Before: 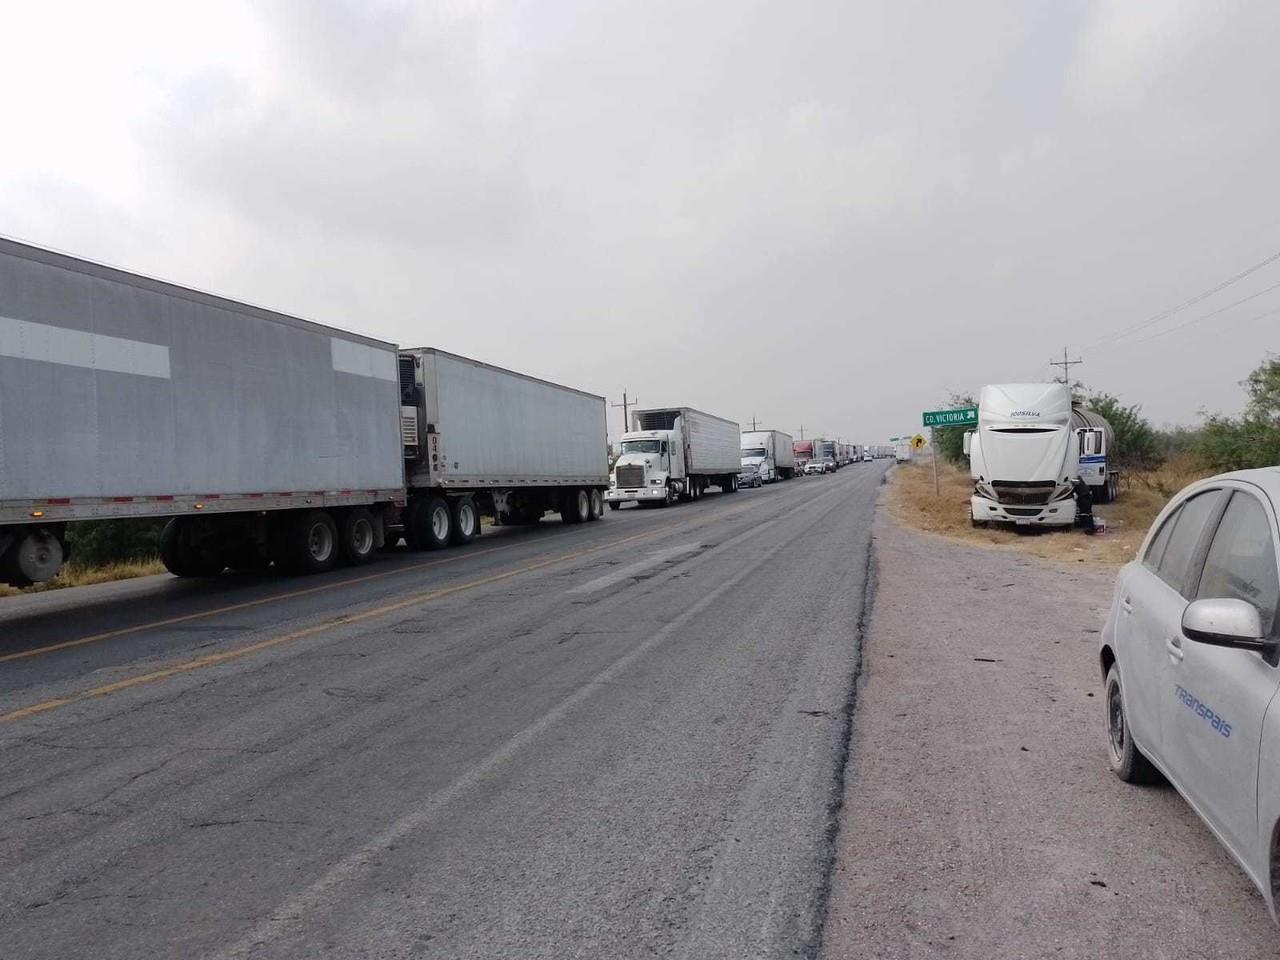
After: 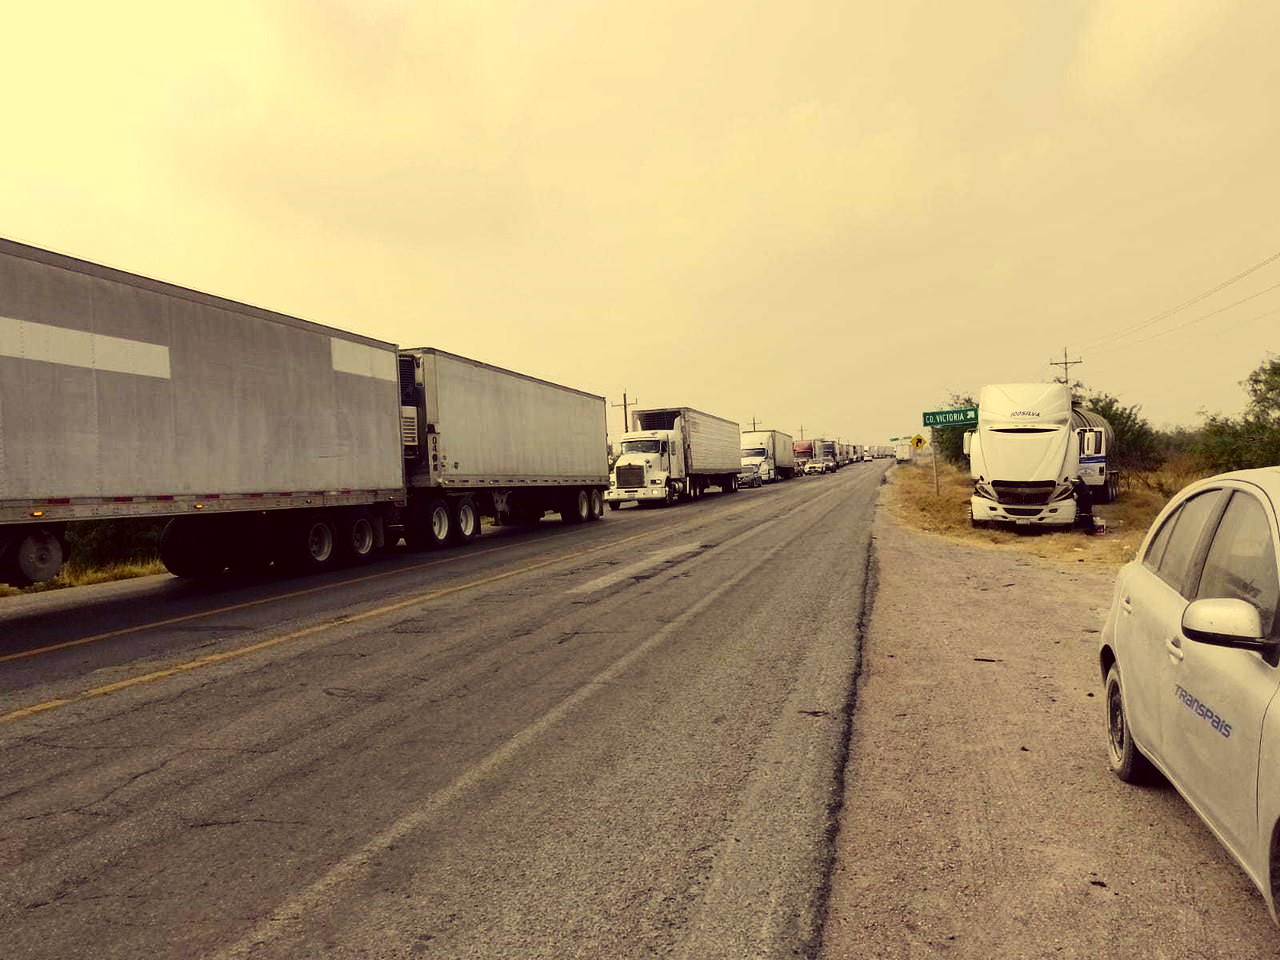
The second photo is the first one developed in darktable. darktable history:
shadows and highlights: shadows 34.64, highlights -34.94, highlights color adjustment 49.39%, soften with gaussian
contrast brightness saturation: contrast 0.275
color correction: highlights a* -0.399, highlights b* 39.9, shadows a* 9.62, shadows b* -0.583
